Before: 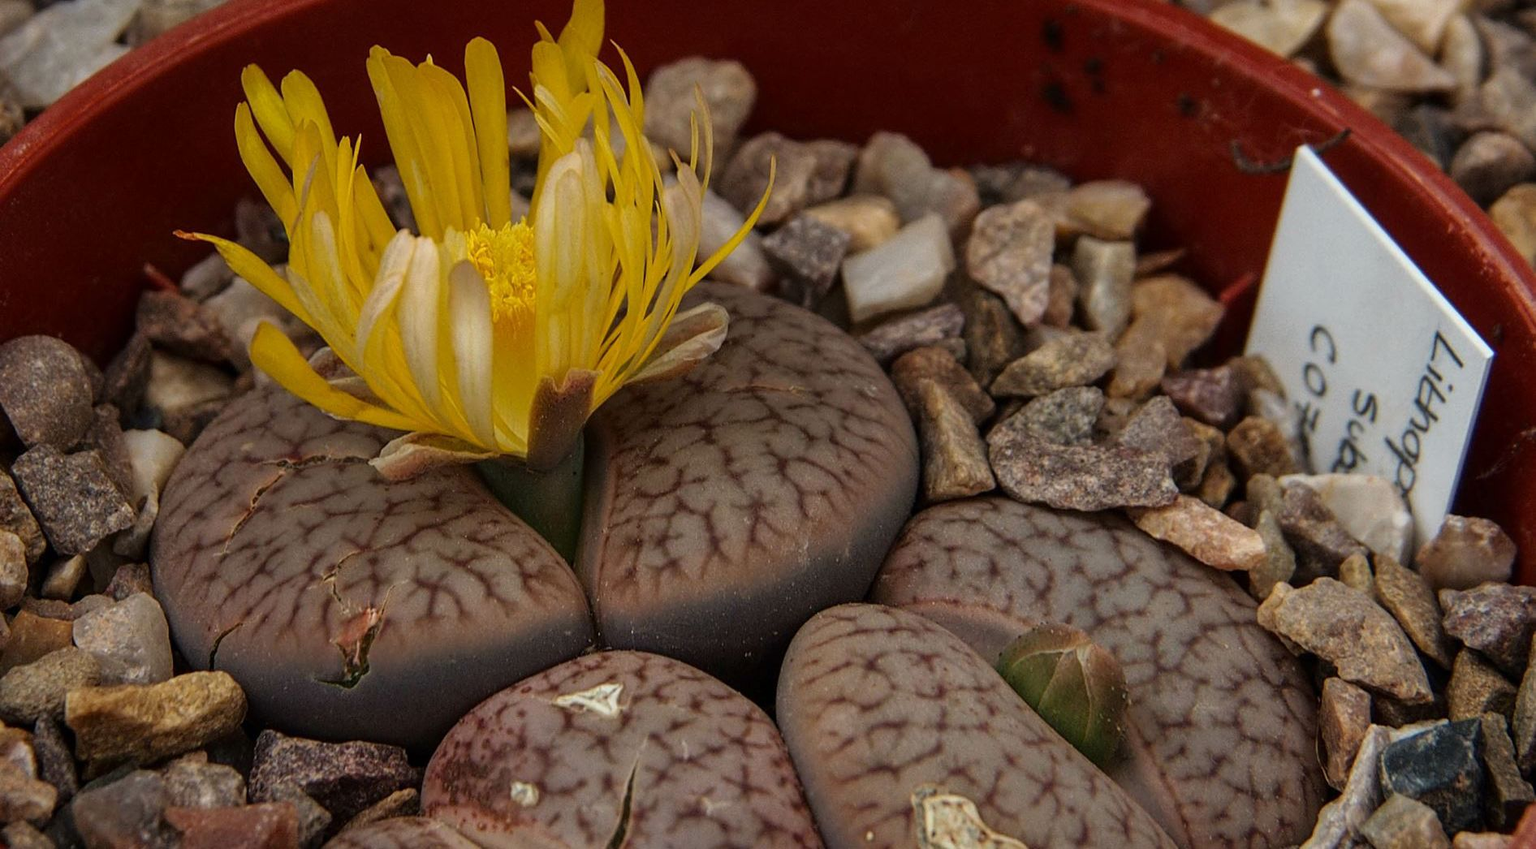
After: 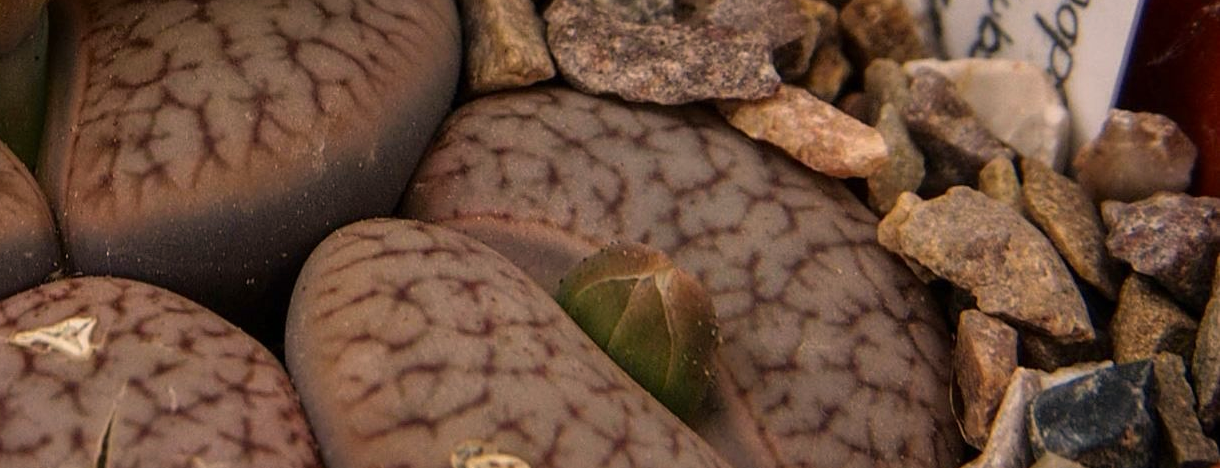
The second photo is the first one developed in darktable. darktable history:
crop and rotate: left 35.509%, top 50.238%, bottom 4.934%
color correction: highlights a* 11.96, highlights b* 11.58
